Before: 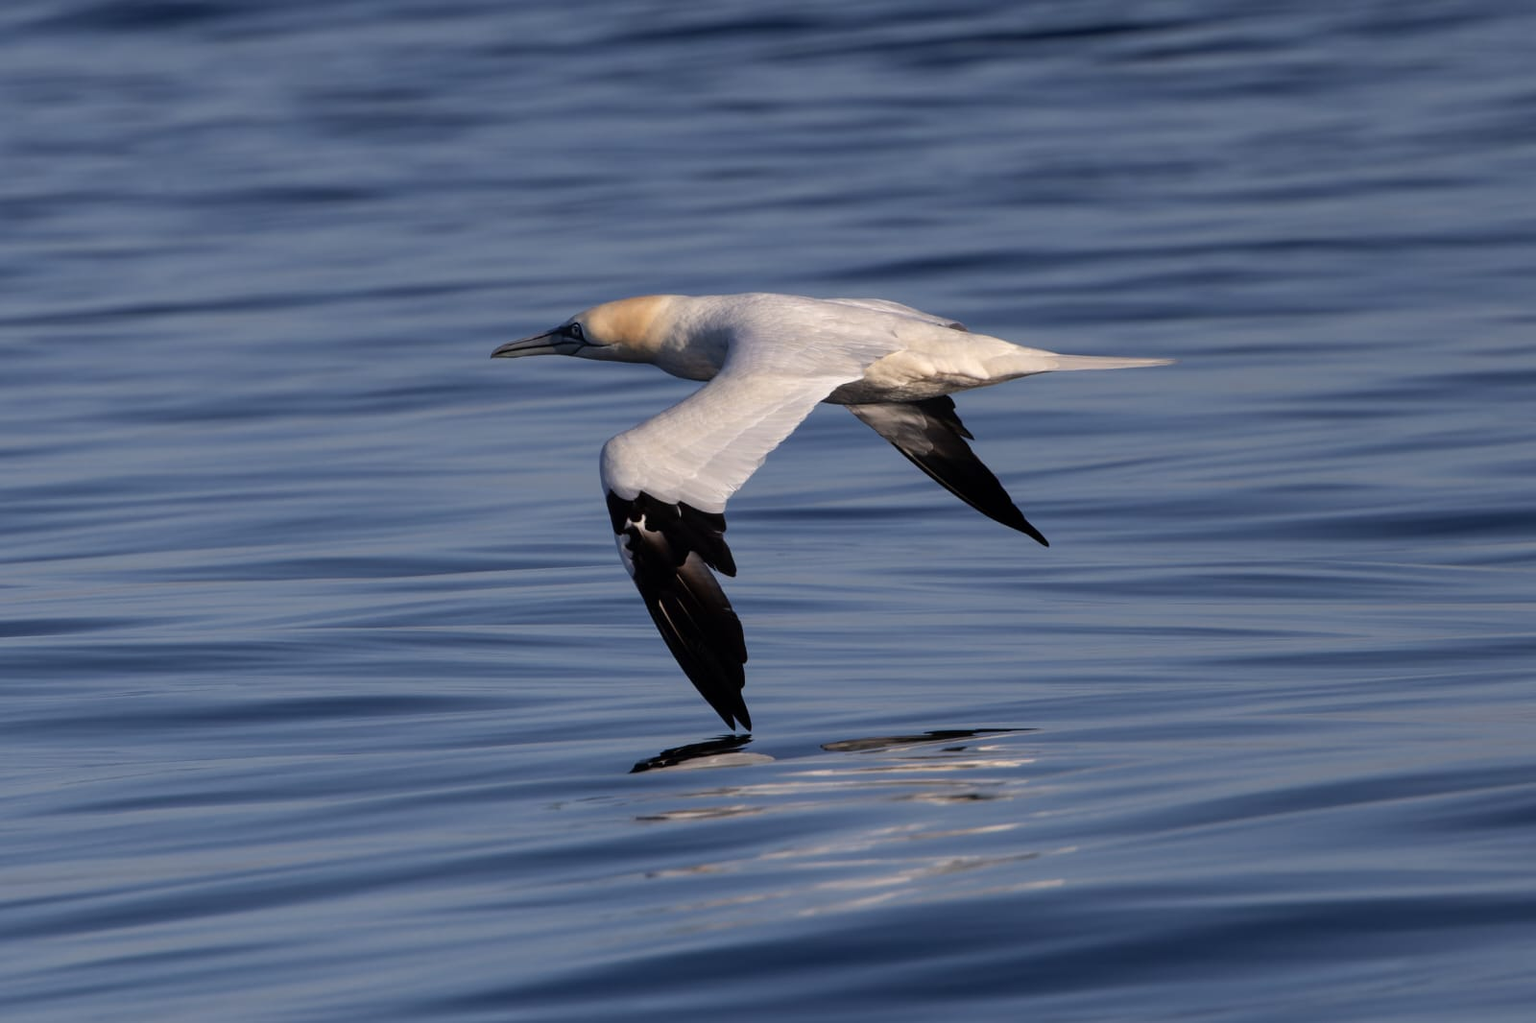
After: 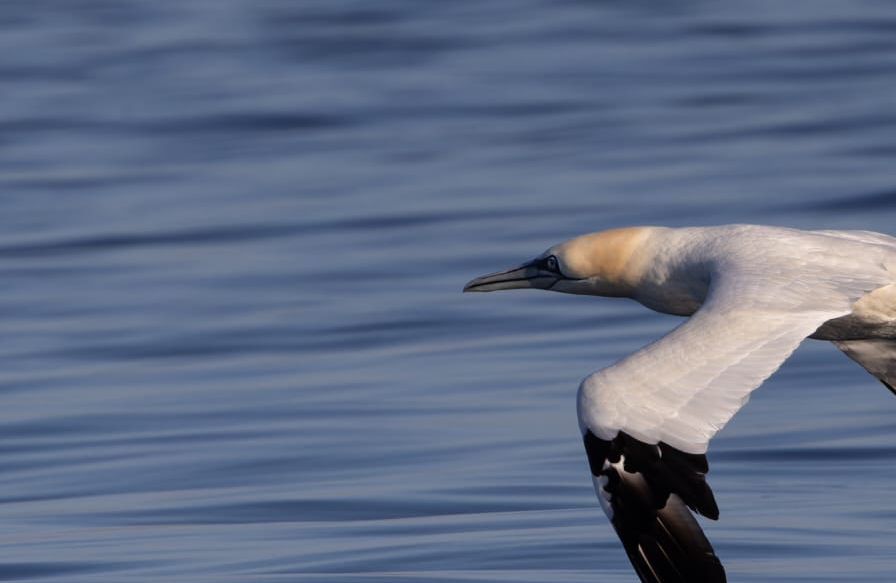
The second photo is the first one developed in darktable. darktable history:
crop and rotate: left 3.023%, top 7.678%, right 40.924%, bottom 37.578%
